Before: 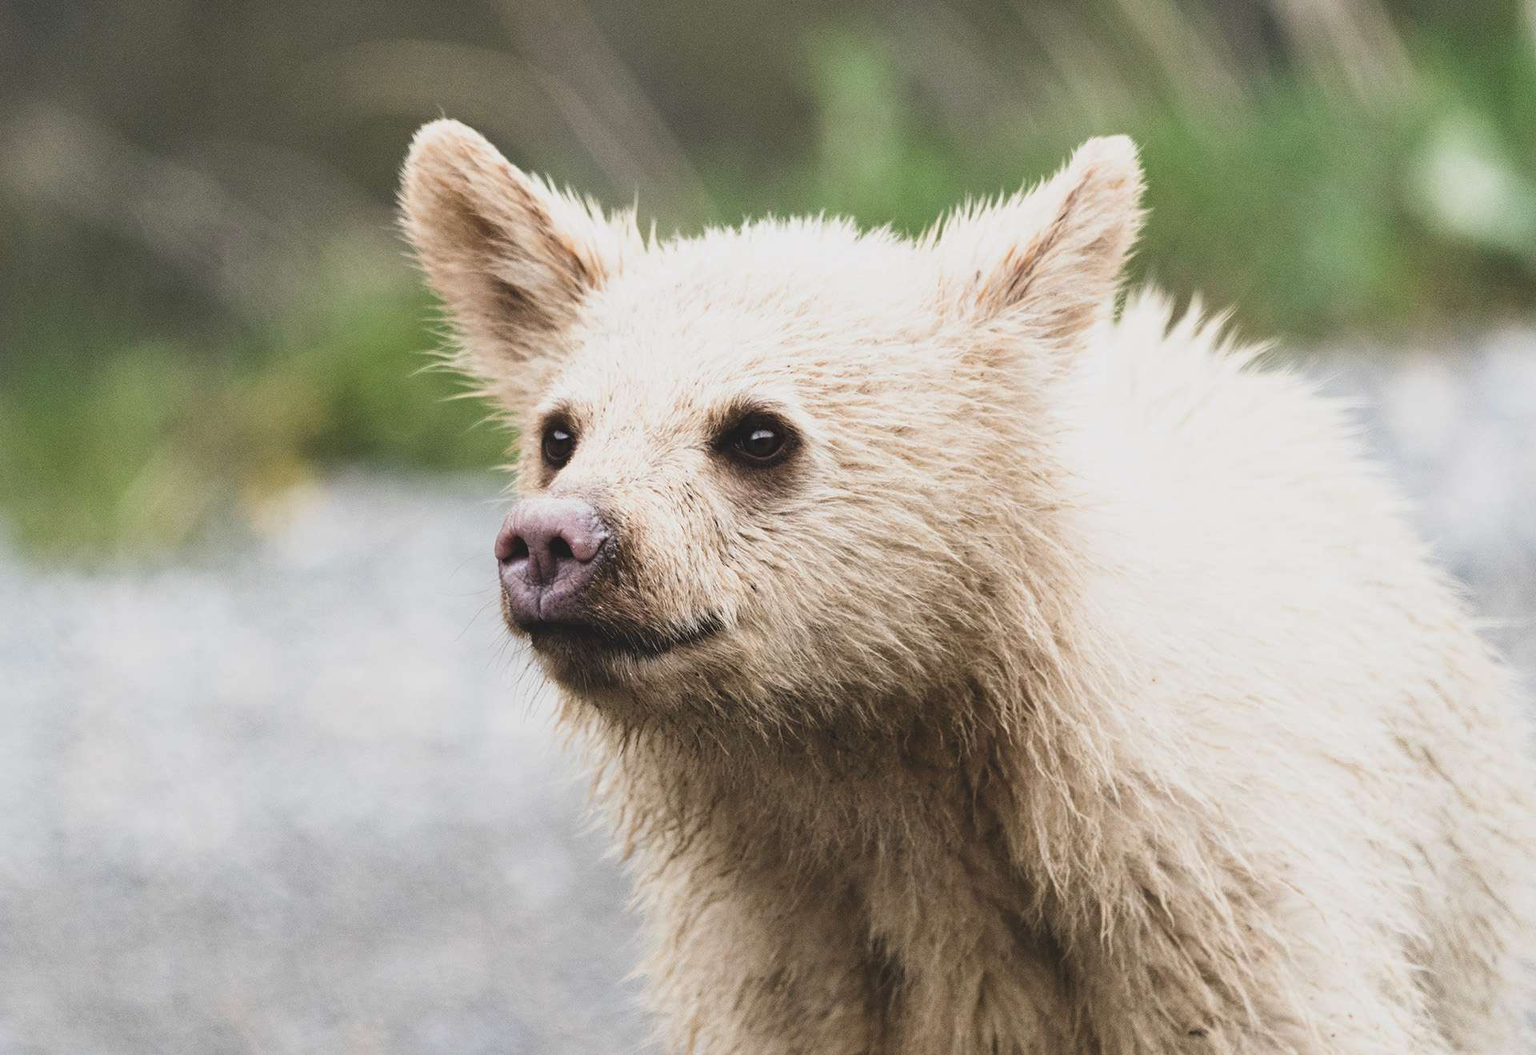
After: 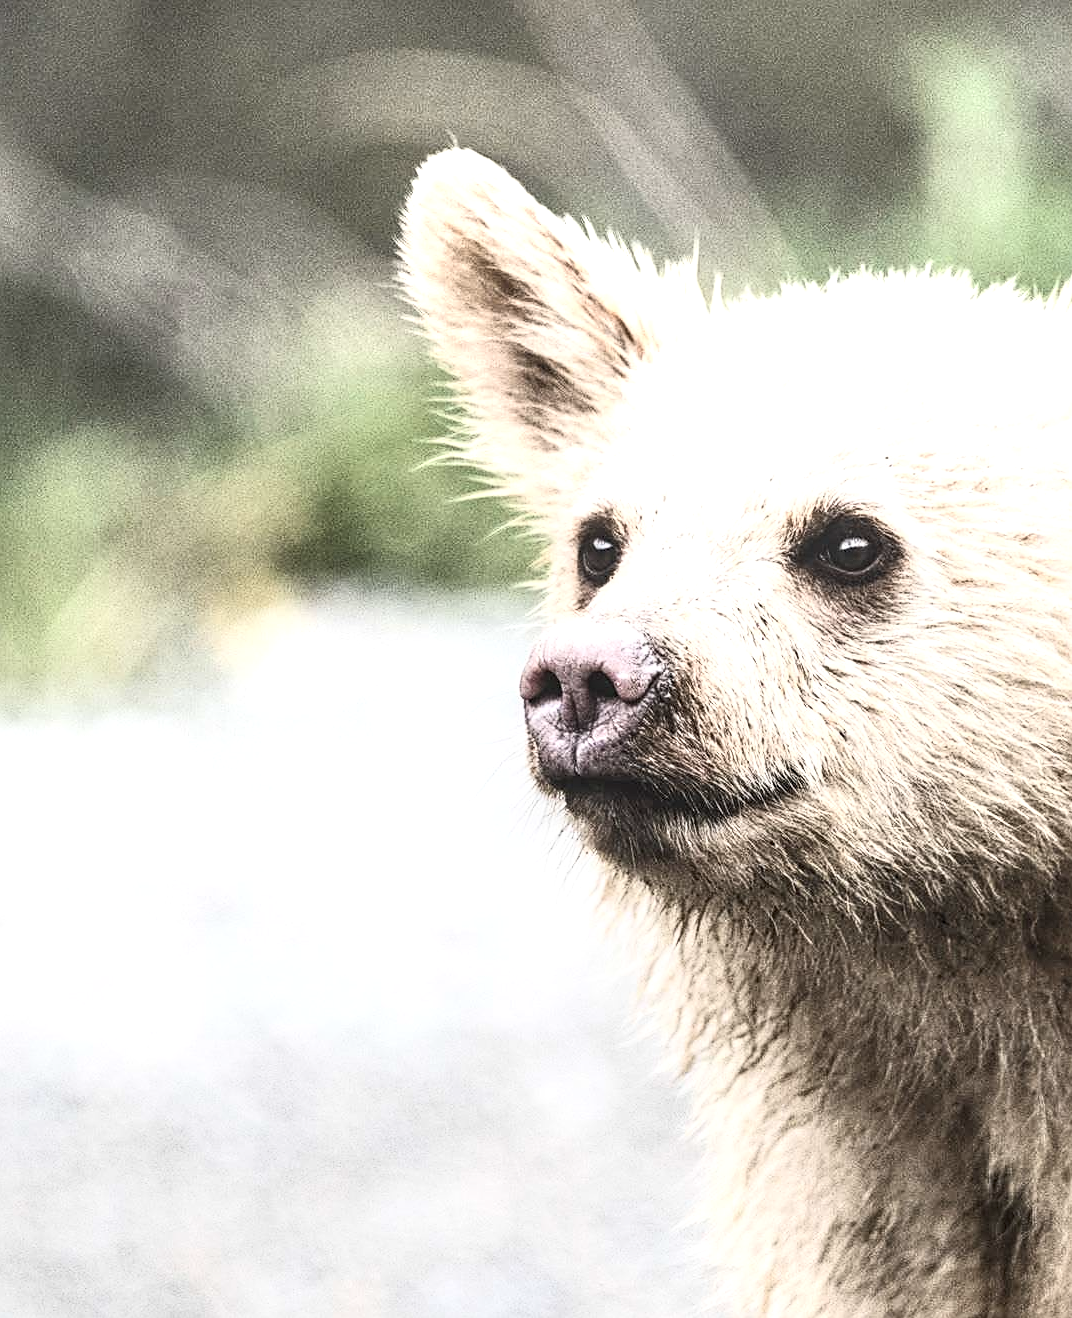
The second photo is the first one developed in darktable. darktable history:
crop: left 5.206%, right 38.958%
local contrast: detail 160%
sharpen: on, module defaults
contrast brightness saturation: contrast 0.425, brightness 0.548, saturation -0.207
